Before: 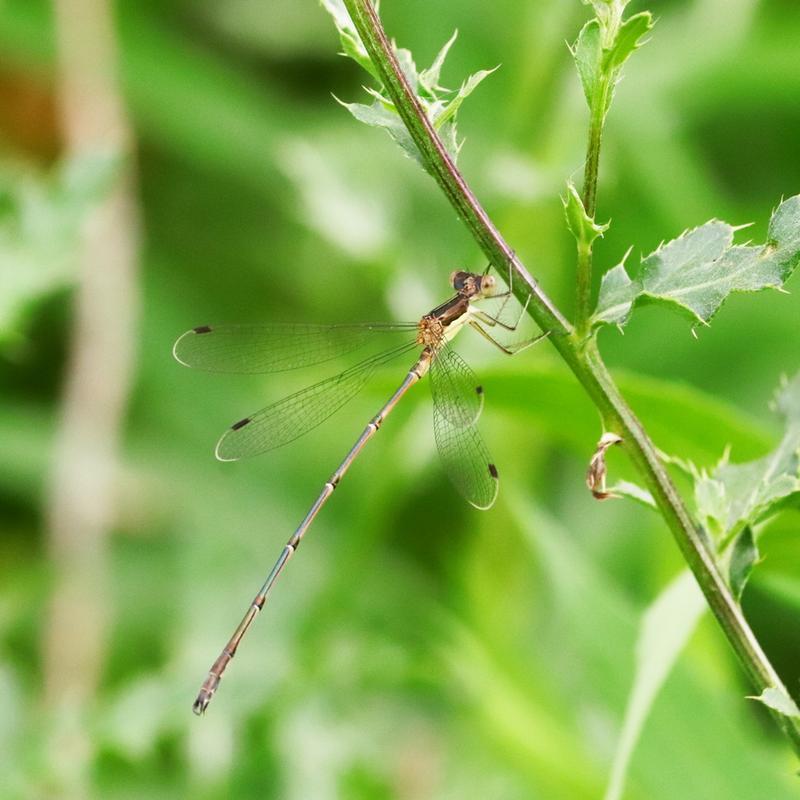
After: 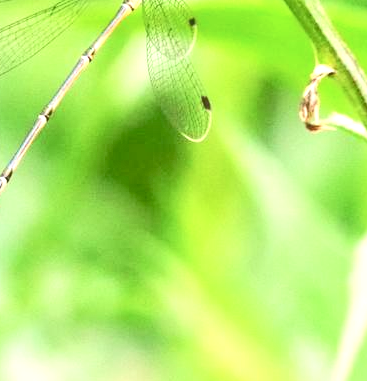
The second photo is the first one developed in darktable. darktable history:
tone equalizer: -7 EV 0.161 EV, -6 EV 0.599 EV, -5 EV 1.17 EV, -4 EV 1.36 EV, -3 EV 1.13 EV, -2 EV 0.6 EV, -1 EV 0.168 EV
exposure: black level correction 0, exposure 0.69 EV, compensate exposure bias true, compensate highlight preservation false
local contrast: highlights 99%, shadows 88%, detail 160%, midtone range 0.2
contrast brightness saturation: contrast 0.053
tone curve: curves: ch0 [(0, 0) (0.003, 0.183) (0.011, 0.183) (0.025, 0.184) (0.044, 0.188) (0.069, 0.197) (0.1, 0.204) (0.136, 0.212) (0.177, 0.226) (0.224, 0.24) (0.277, 0.273) (0.335, 0.322) (0.399, 0.388) (0.468, 0.468) (0.543, 0.579) (0.623, 0.686) (0.709, 0.792) (0.801, 0.877) (0.898, 0.939) (1, 1)], color space Lab, independent channels, preserve colors none
crop: left 35.897%, top 46.122%, right 18.153%, bottom 6.176%
